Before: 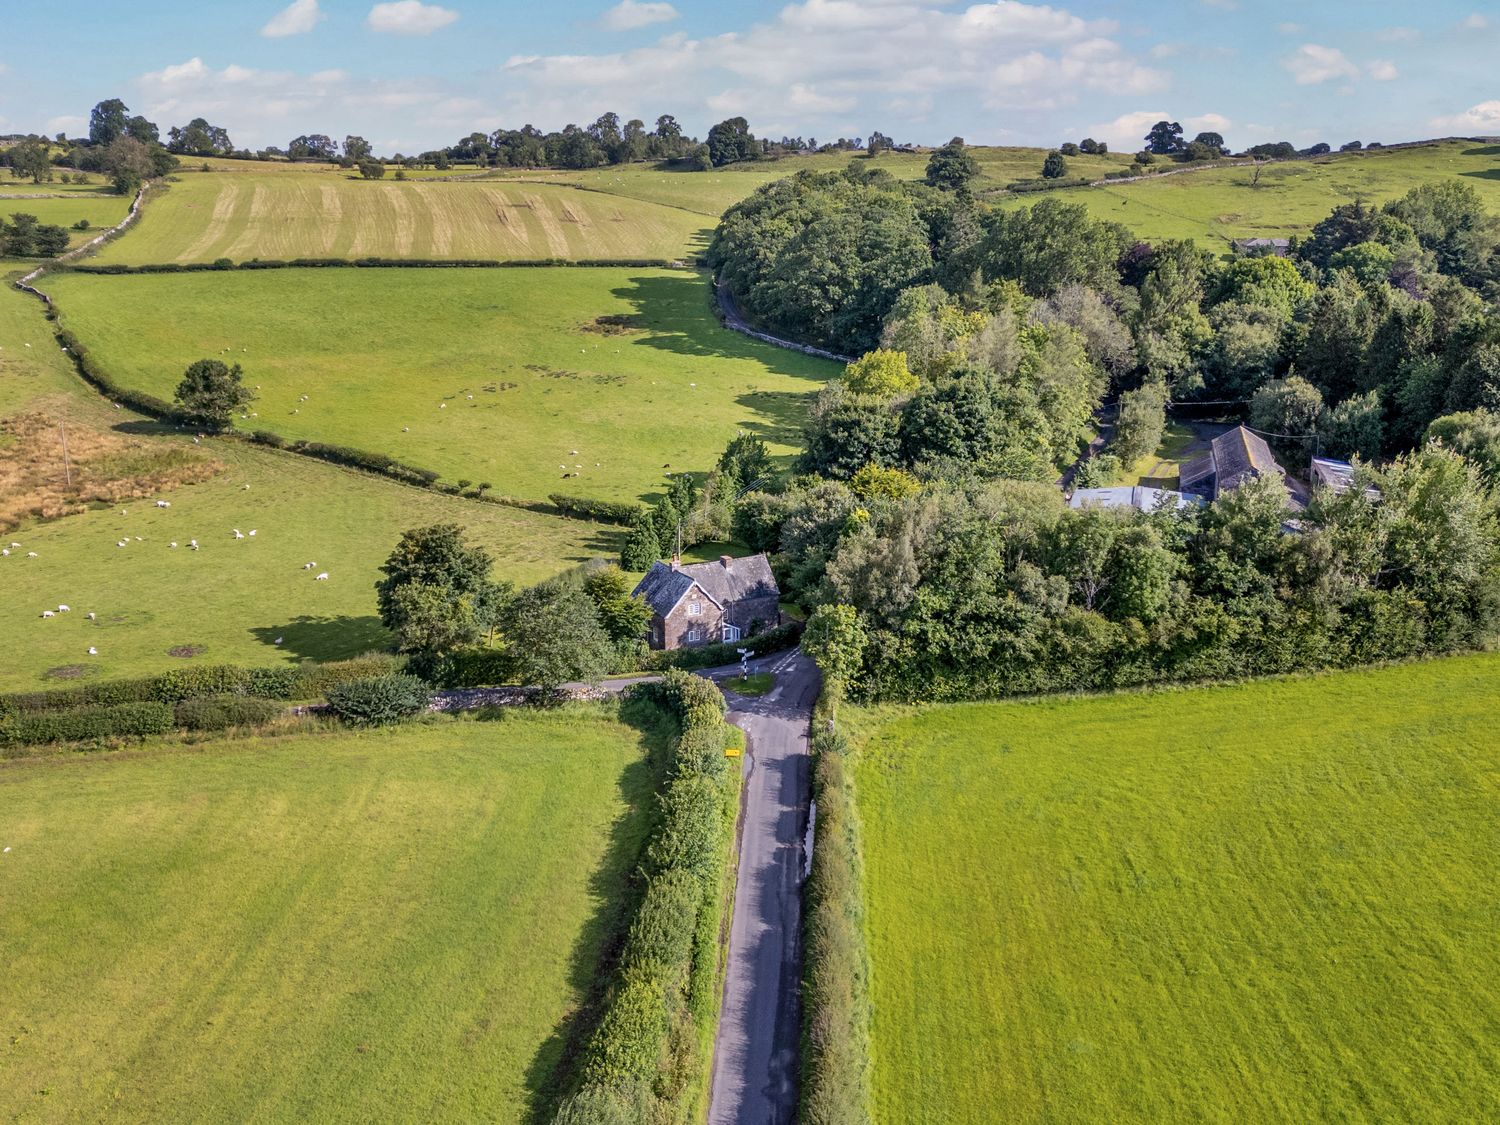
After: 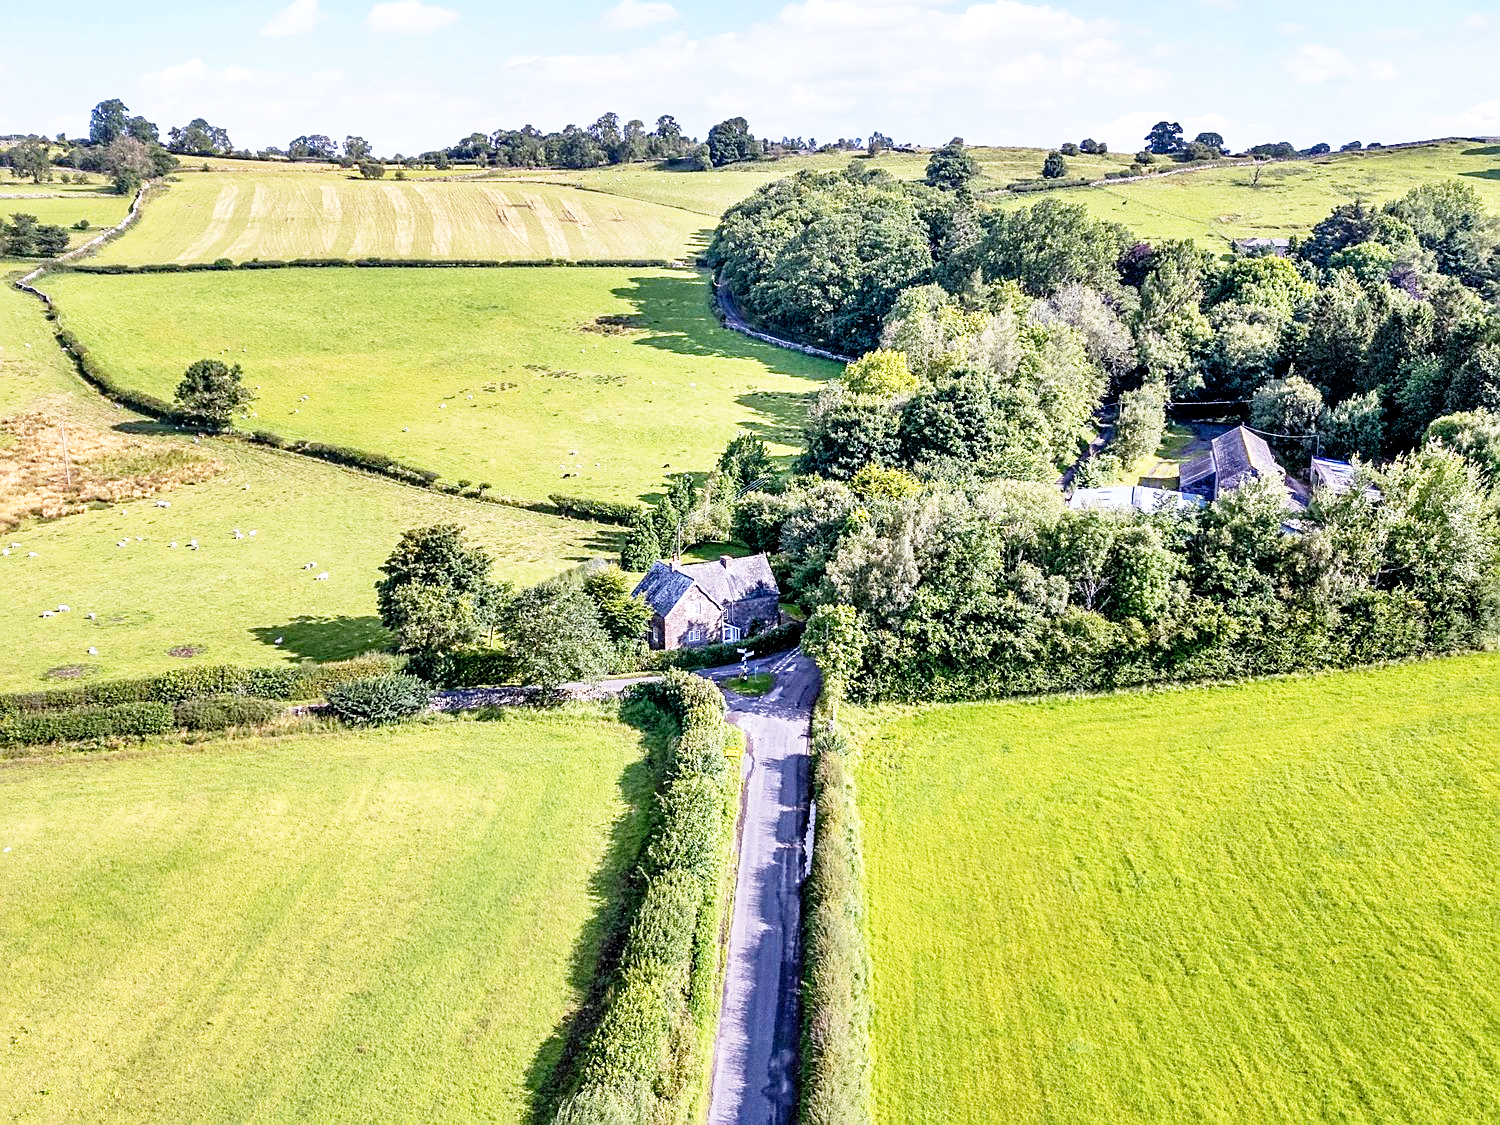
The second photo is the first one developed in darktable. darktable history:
local contrast: highlights 103%, shadows 98%, detail 119%, midtone range 0.2
color calibration: illuminant as shot in camera, x 0.358, y 0.373, temperature 4628.91 K
base curve: curves: ch0 [(0, 0) (0.012, 0.01) (0.073, 0.168) (0.31, 0.711) (0.645, 0.957) (1, 1)], preserve colors none
sharpen: on, module defaults
